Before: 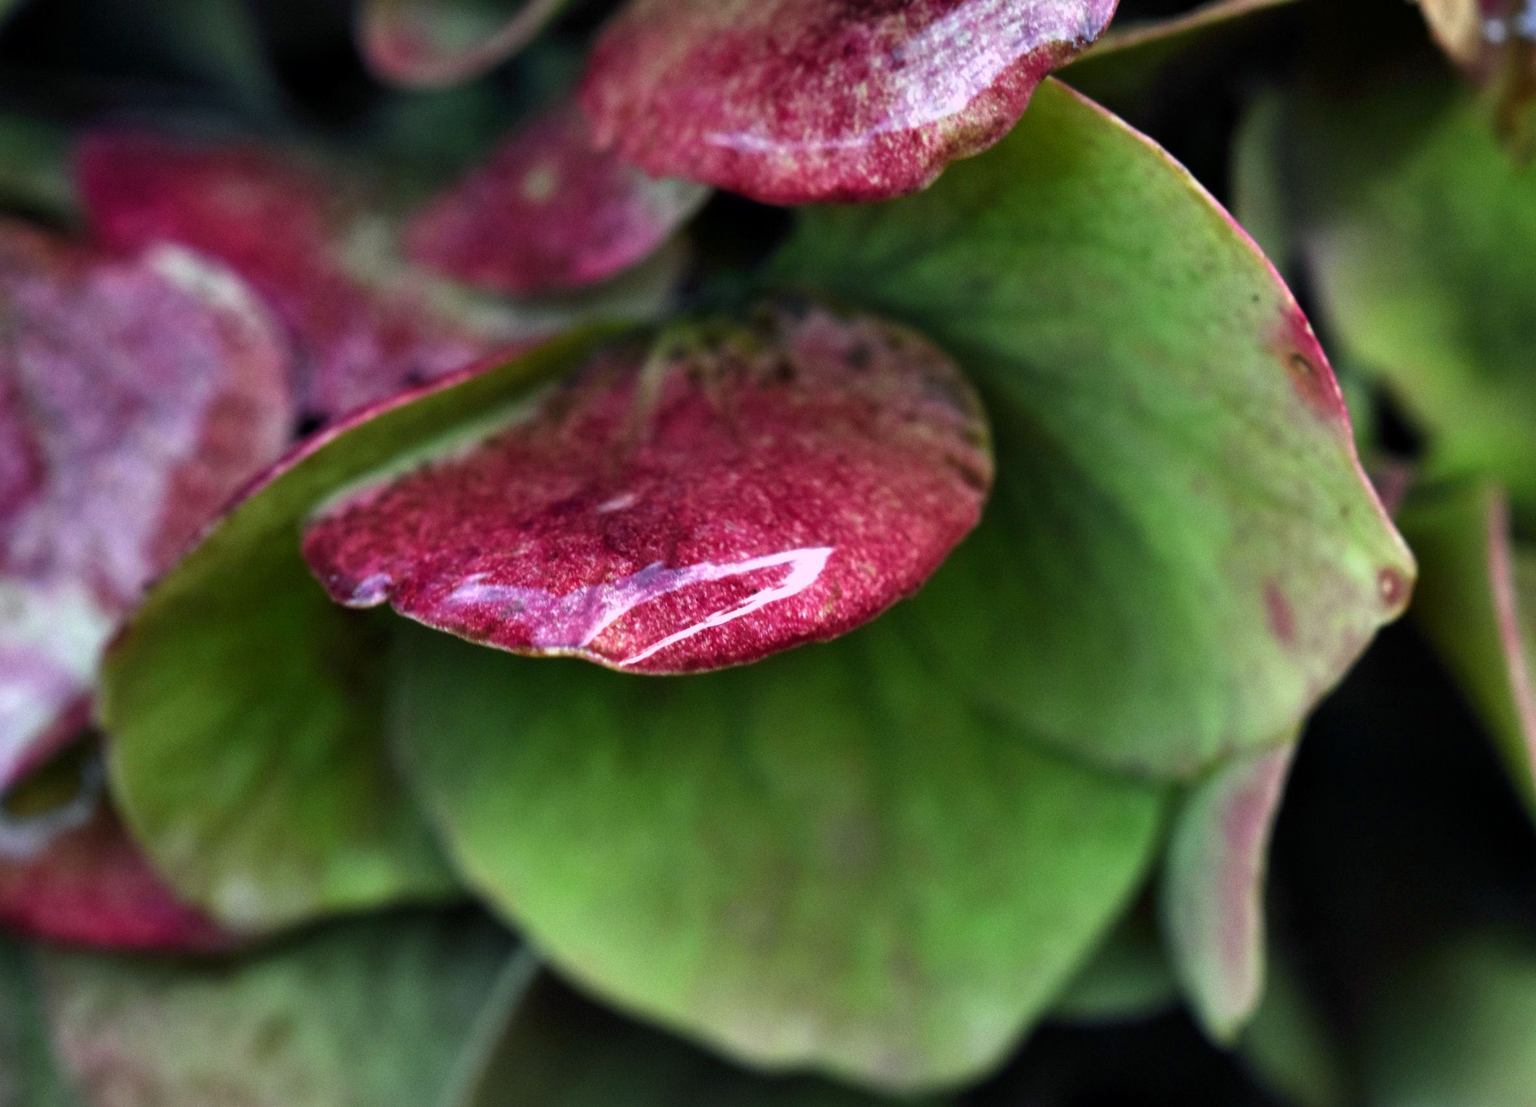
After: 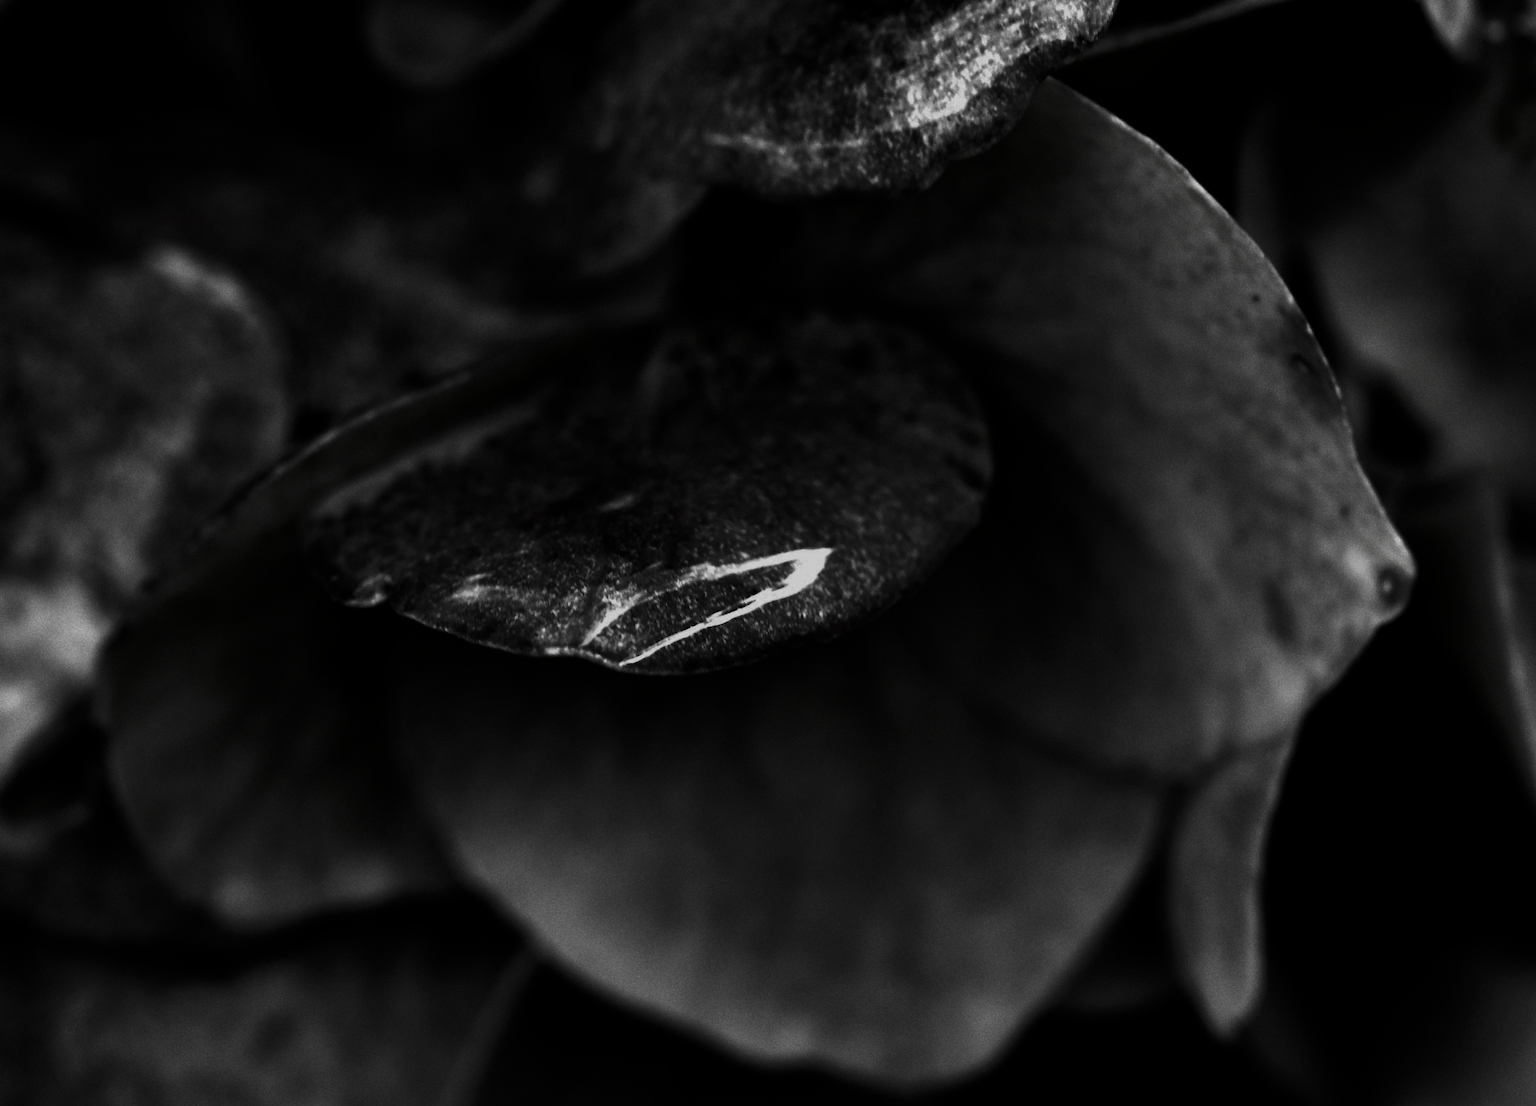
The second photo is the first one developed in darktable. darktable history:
contrast brightness saturation: contrast 0.017, brightness -0.991, saturation -0.991
